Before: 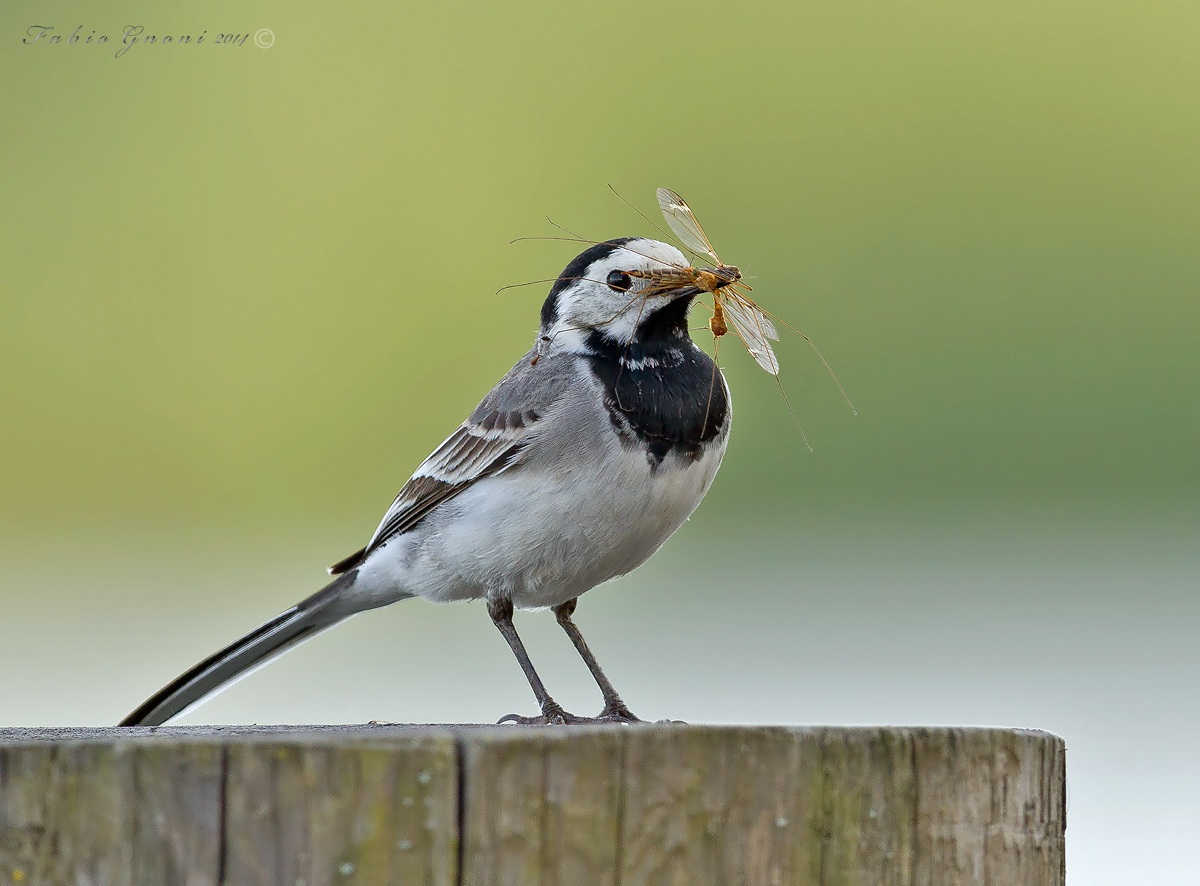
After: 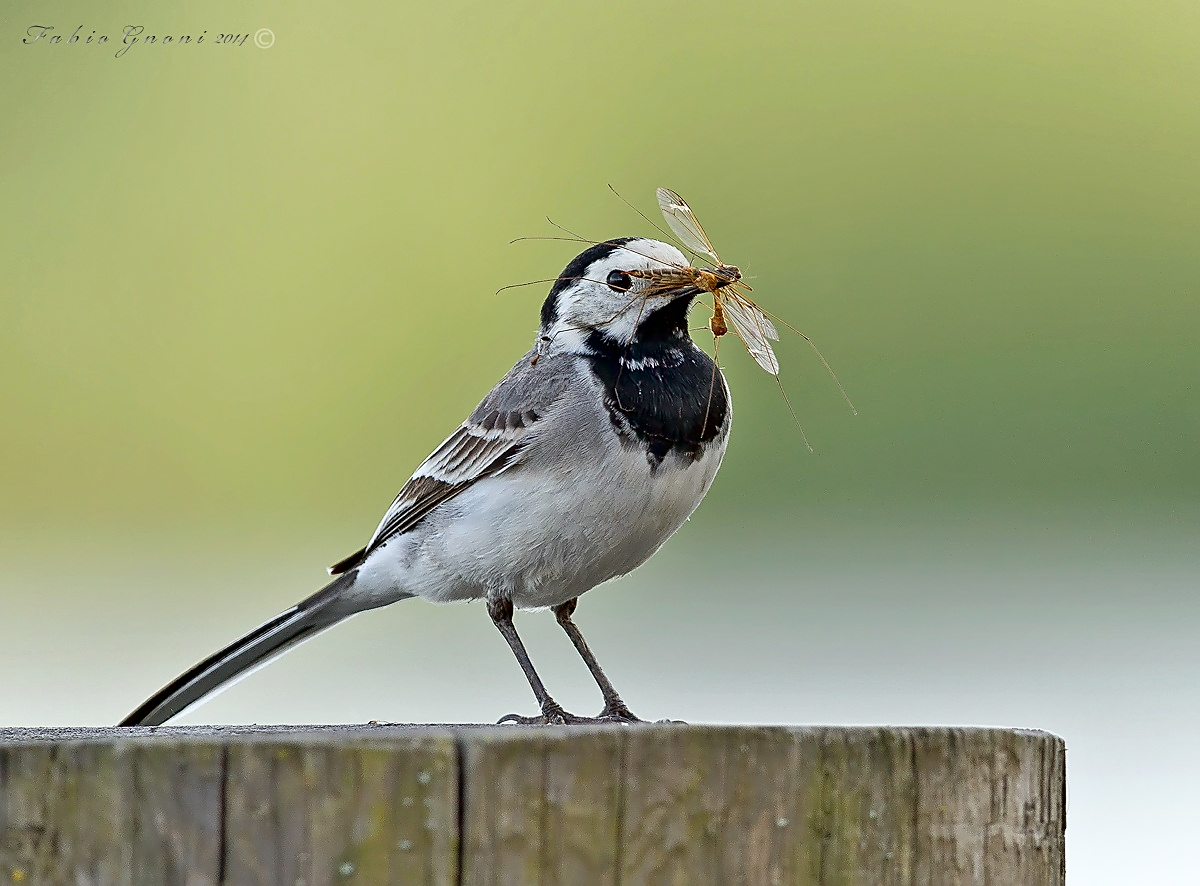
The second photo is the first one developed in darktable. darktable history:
shadows and highlights: shadows -62.89, white point adjustment -5.09, highlights 60.3
sharpen: on, module defaults
